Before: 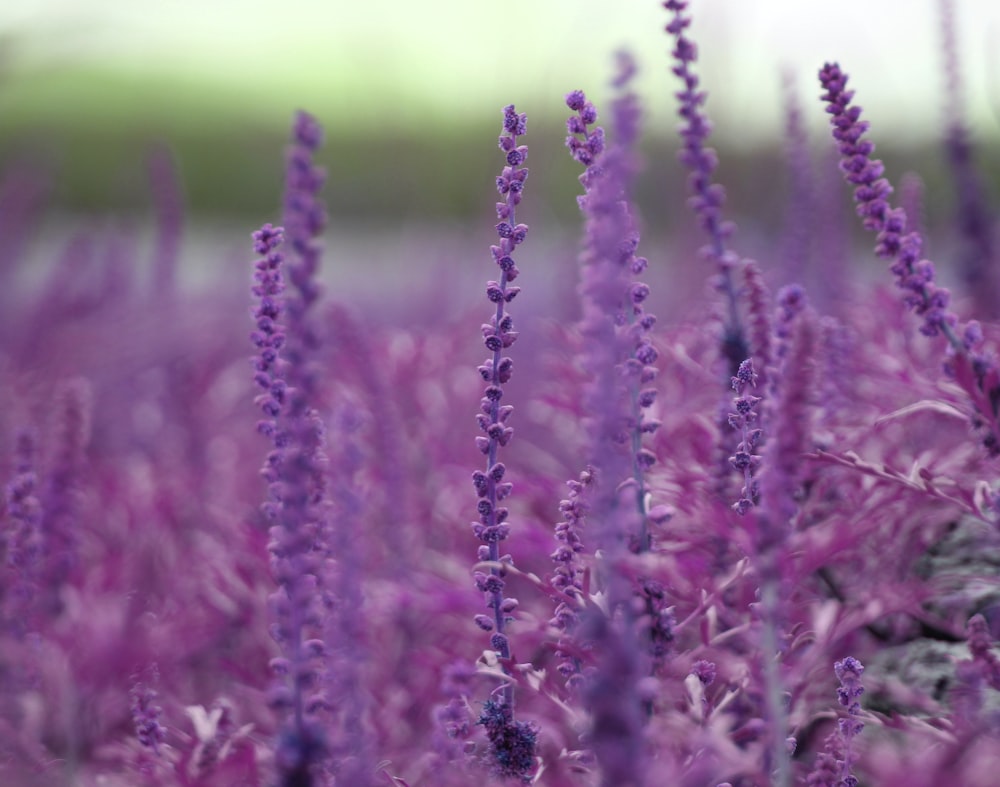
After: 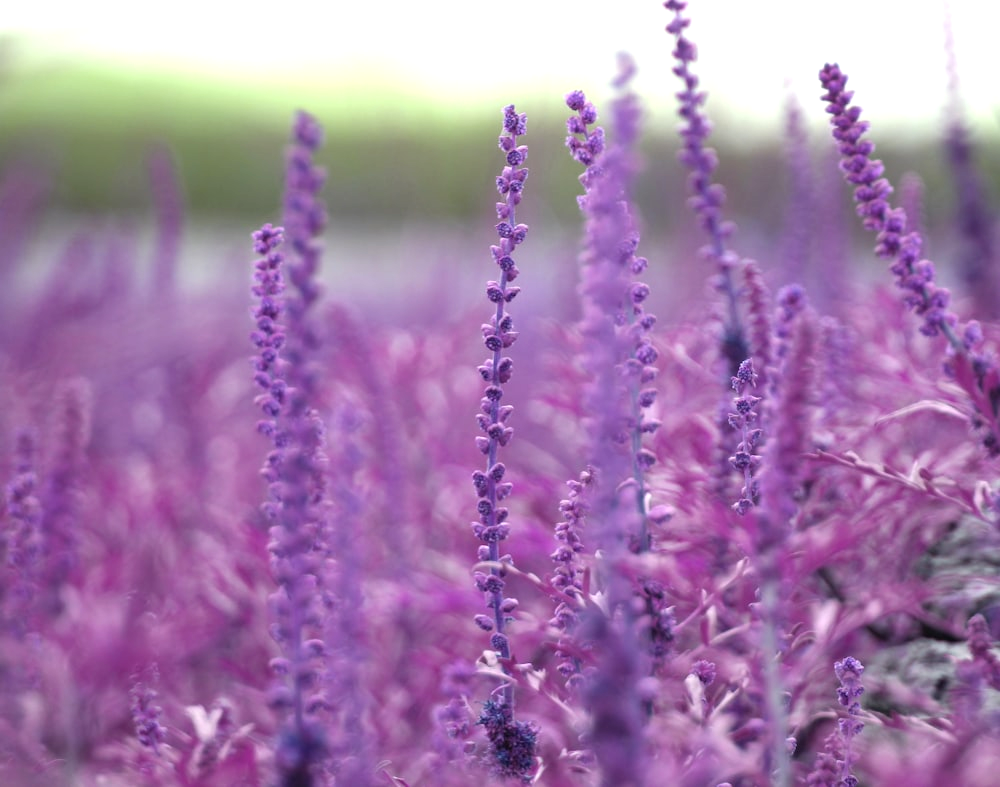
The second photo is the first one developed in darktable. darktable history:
tone equalizer: -8 EV -0.777 EV, -7 EV -0.671 EV, -6 EV -0.581 EV, -5 EV -0.396 EV, -3 EV 0.396 EV, -2 EV 0.6 EV, -1 EV 0.684 EV, +0 EV 0.737 EV, smoothing diameter 24.91%, edges refinement/feathering 7.6, preserve details guided filter
